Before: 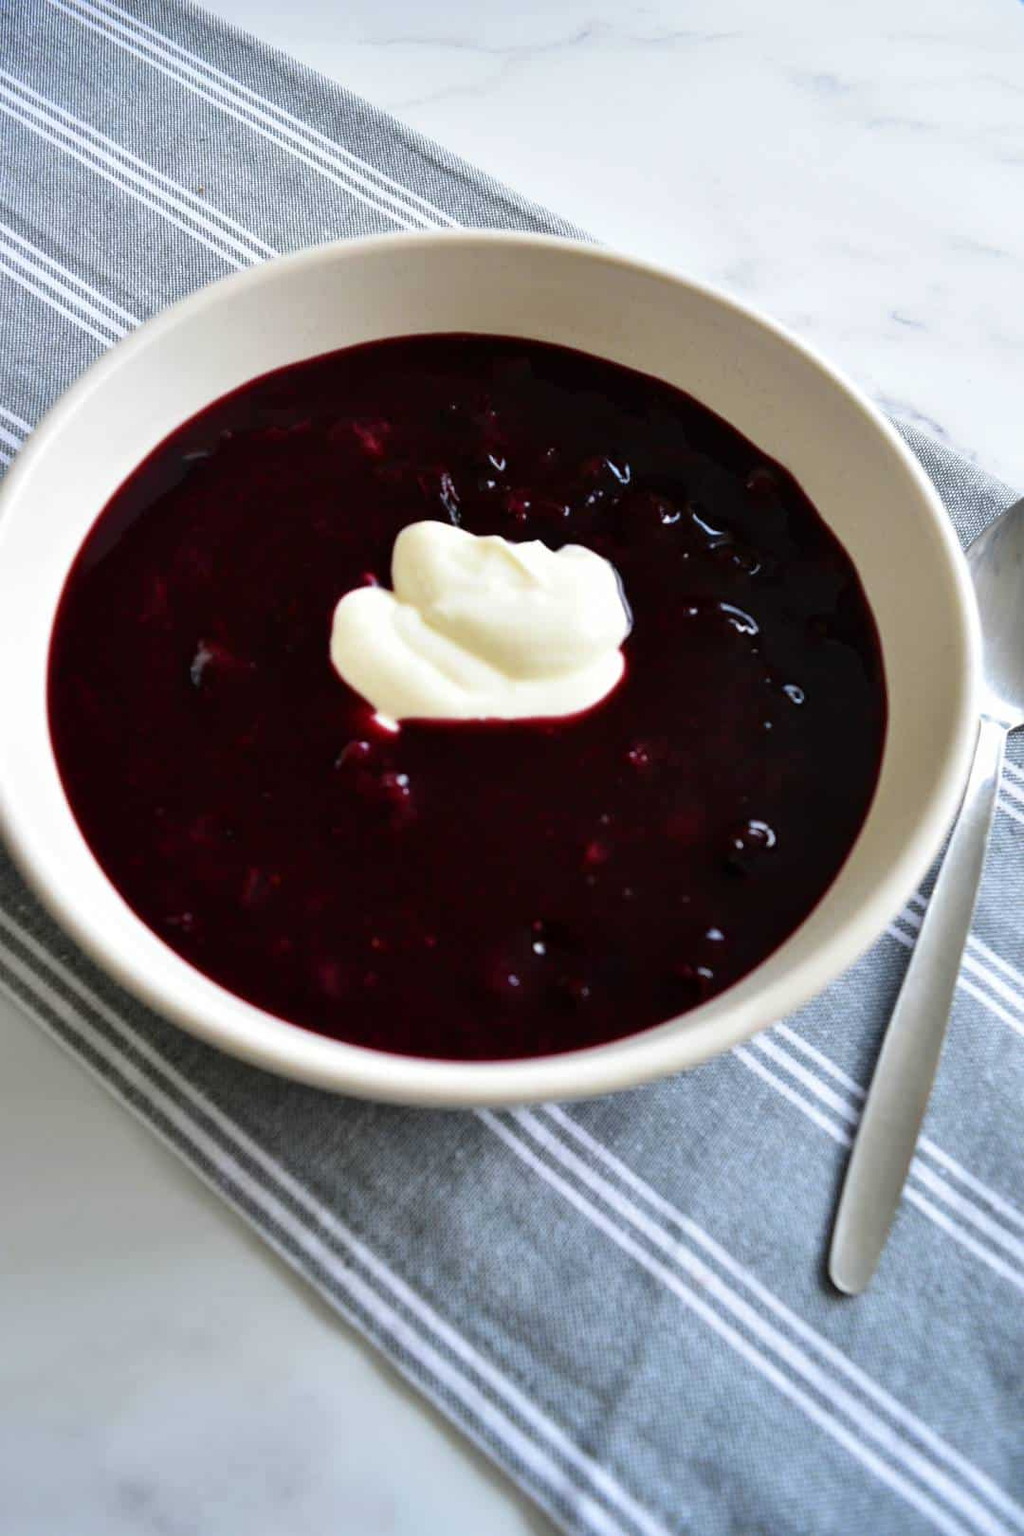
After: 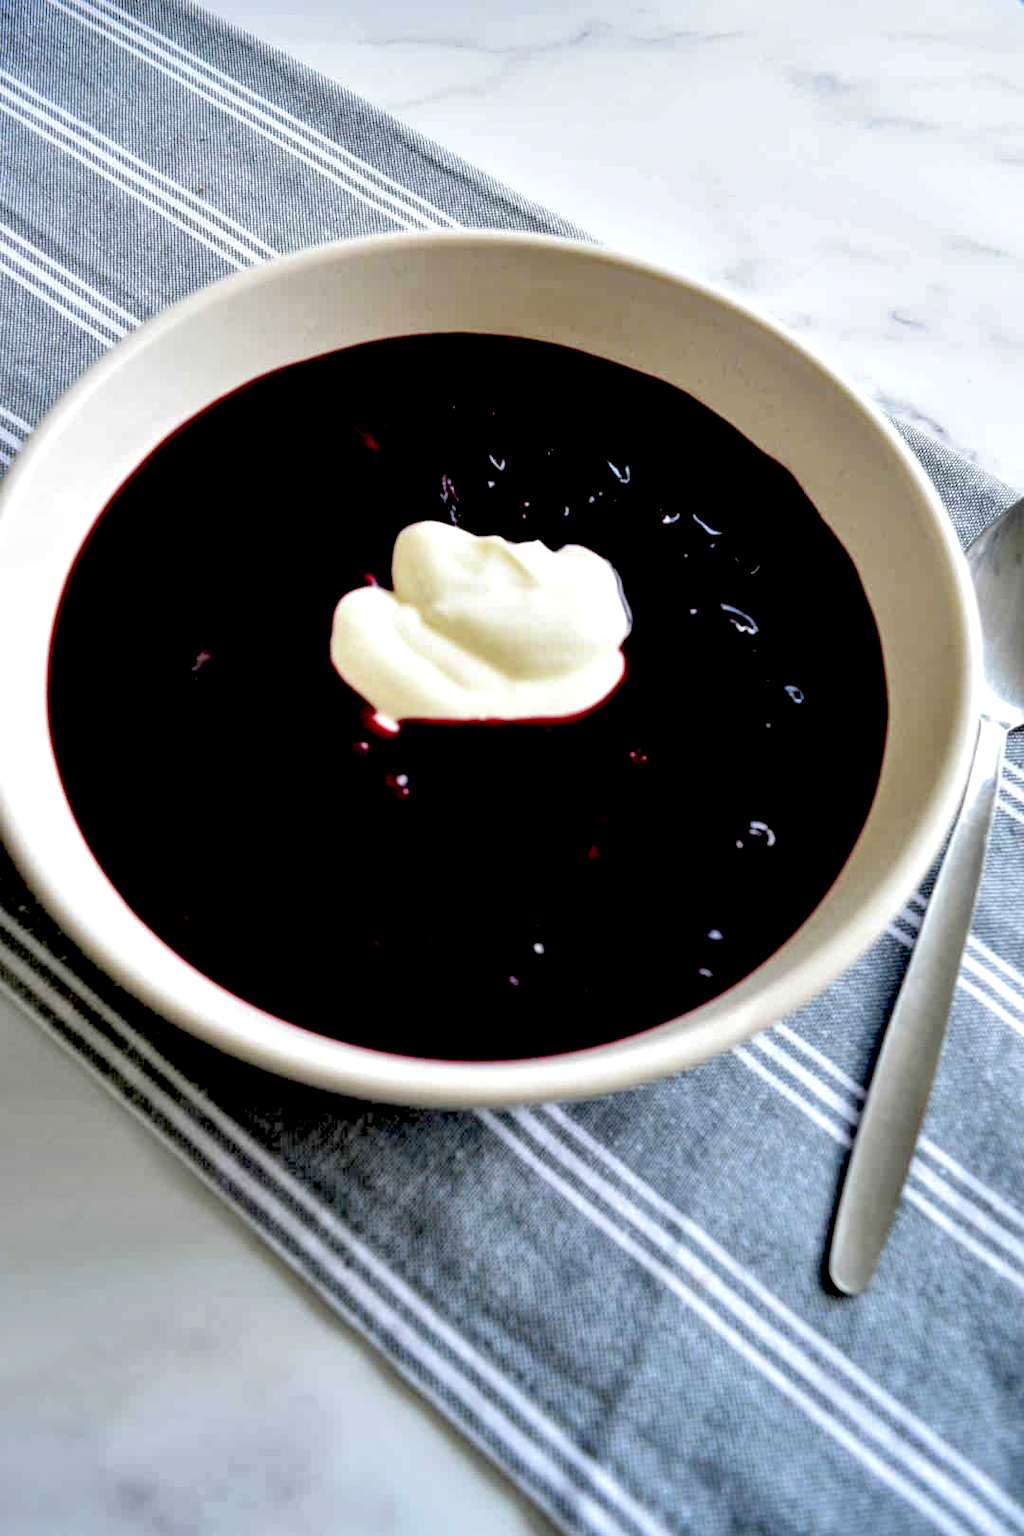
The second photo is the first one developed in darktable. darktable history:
exposure: black level correction 0.047, exposure 0.013 EV, compensate highlight preservation false
local contrast: highlights 99%, shadows 86%, detail 160%, midtone range 0.2
